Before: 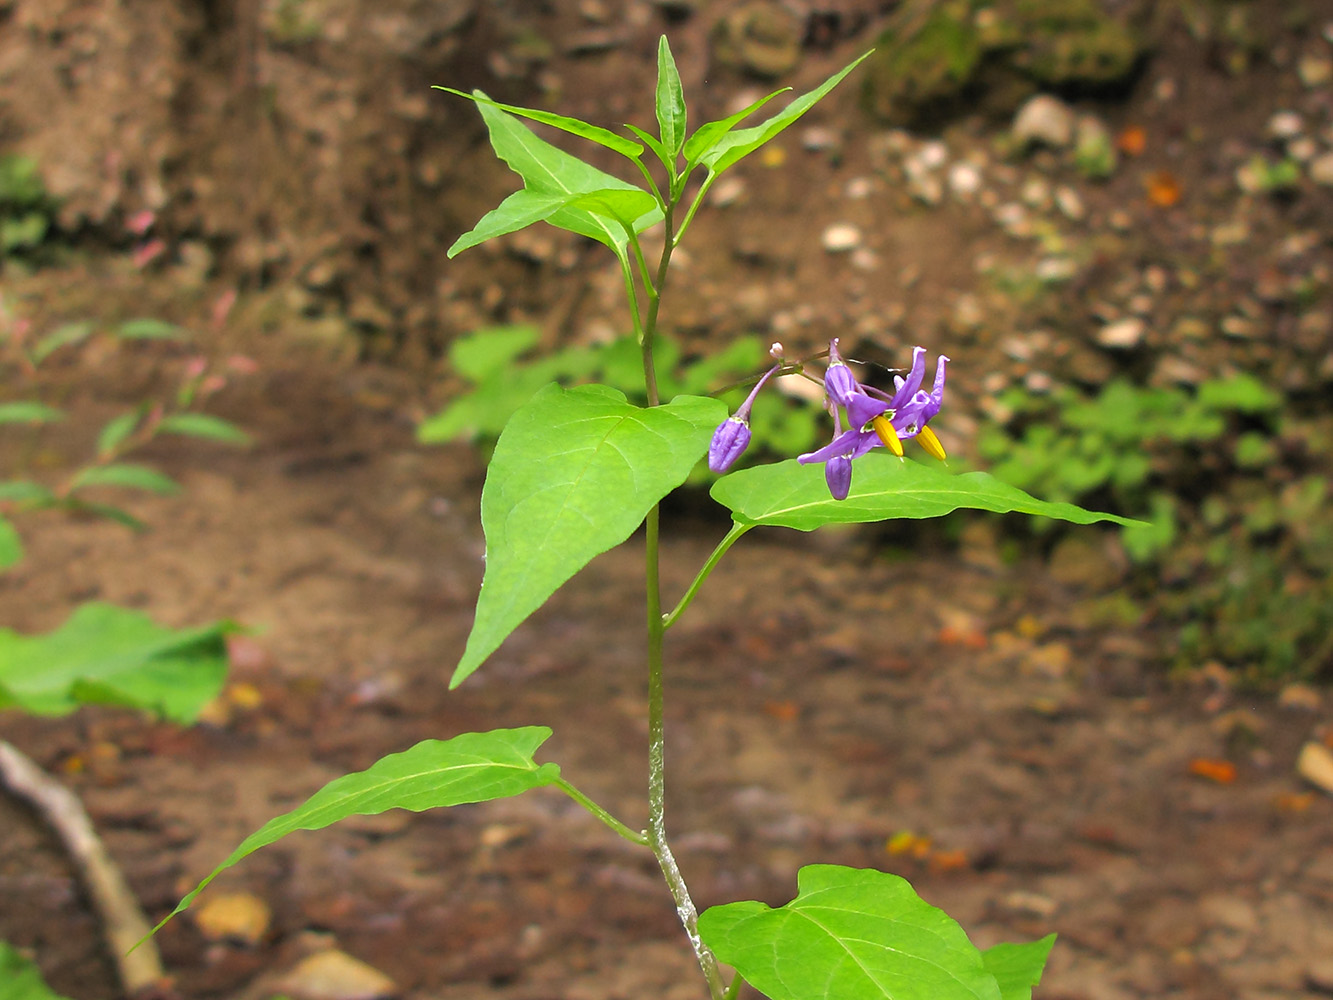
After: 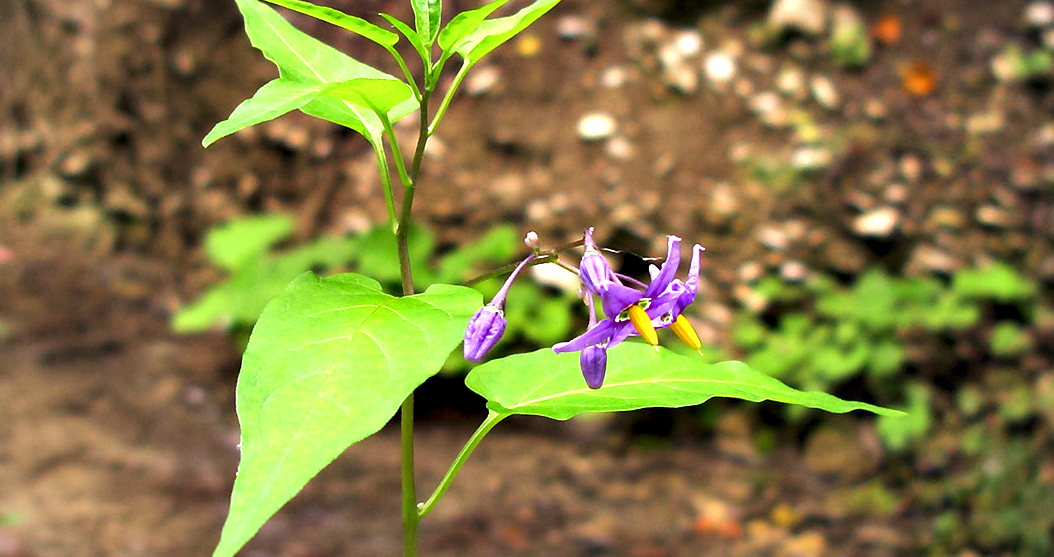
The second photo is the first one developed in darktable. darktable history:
crop: left 18.422%, top 11.105%, right 2.455%, bottom 33.169%
vignetting: fall-off start 97.17%, width/height ratio 1.18, unbound false
contrast equalizer: octaves 7, y [[0.6 ×6], [0.55 ×6], [0 ×6], [0 ×6], [0 ×6]]
exposure: black level correction 0, exposure 0.691 EV, compensate exposure bias true, compensate highlight preservation false
color calibration: illuminant same as pipeline (D50), adaptation none (bypass), x 0.333, y 0.334, temperature 5012.54 K
tone equalizer: -8 EV 0.278 EV, -7 EV 0.433 EV, -6 EV 0.383 EV, -5 EV 0.282 EV, -3 EV -0.251 EV, -2 EV -0.435 EV, -1 EV -0.392 EV, +0 EV -0.264 EV
